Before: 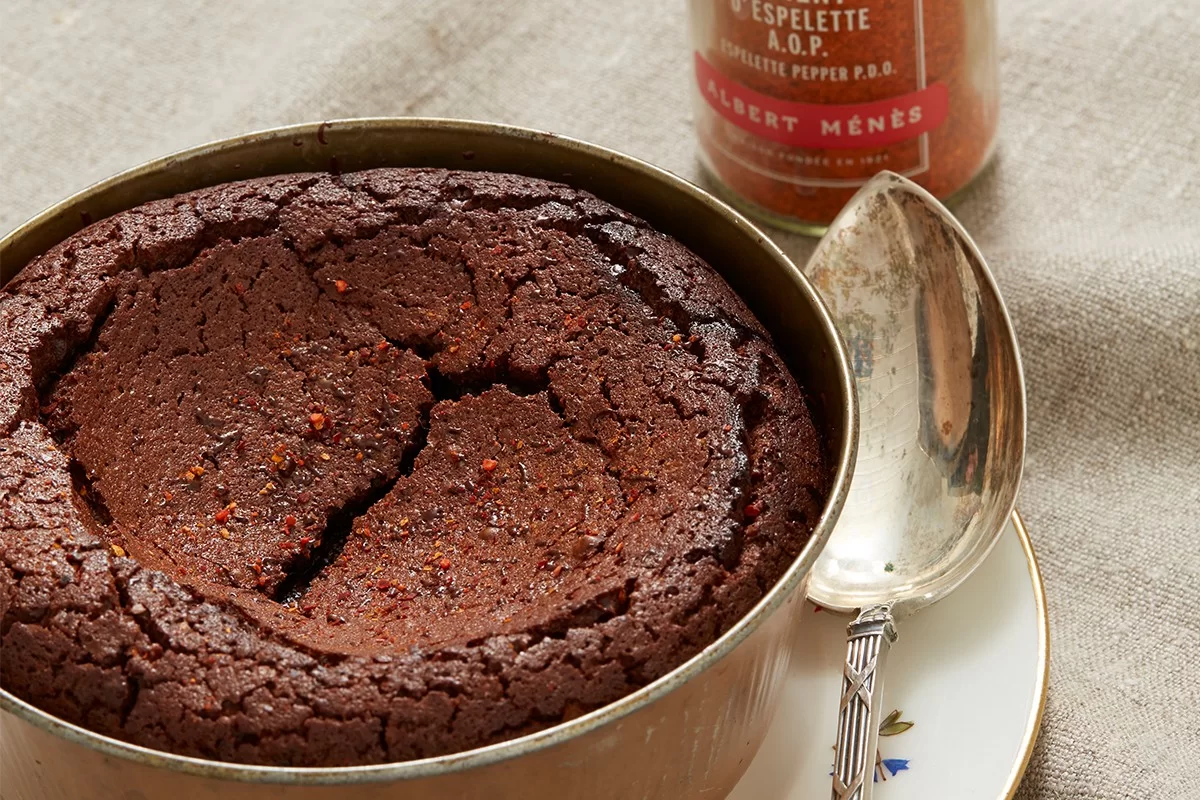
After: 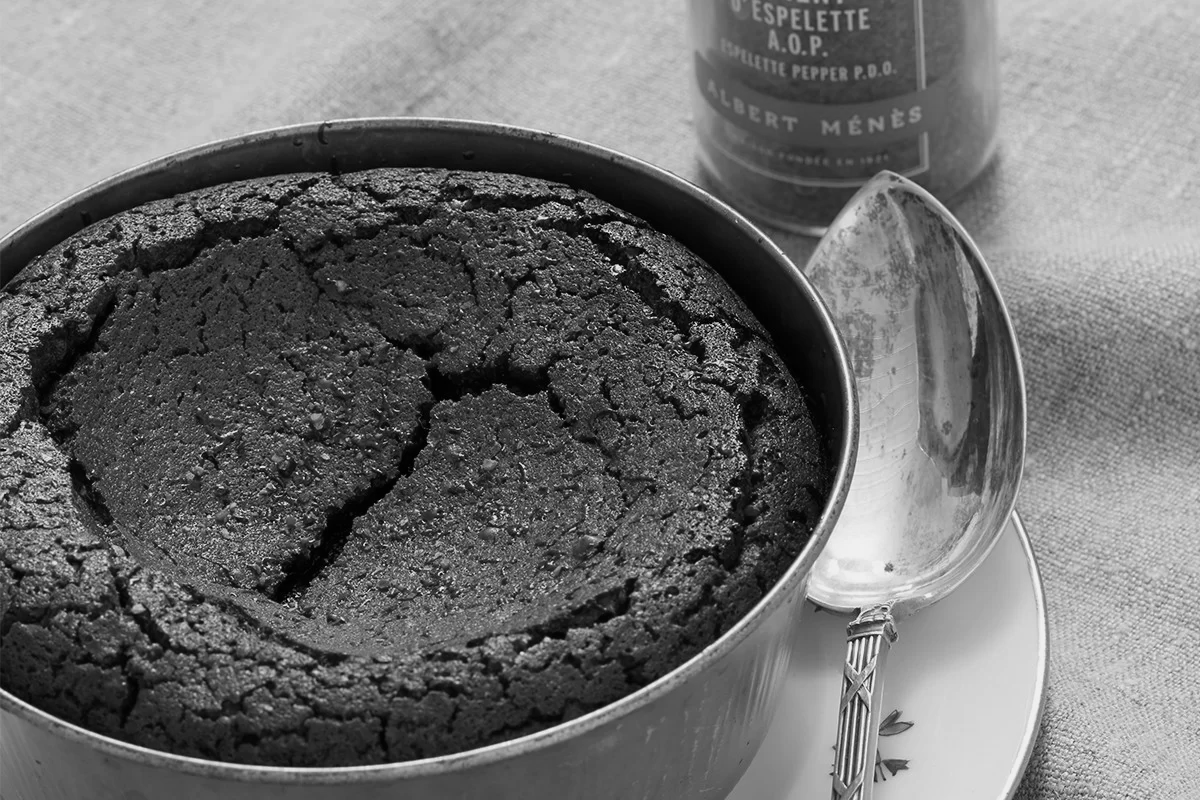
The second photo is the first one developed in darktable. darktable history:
monochrome: a -71.75, b 75.82
rotate and perspective: automatic cropping off
